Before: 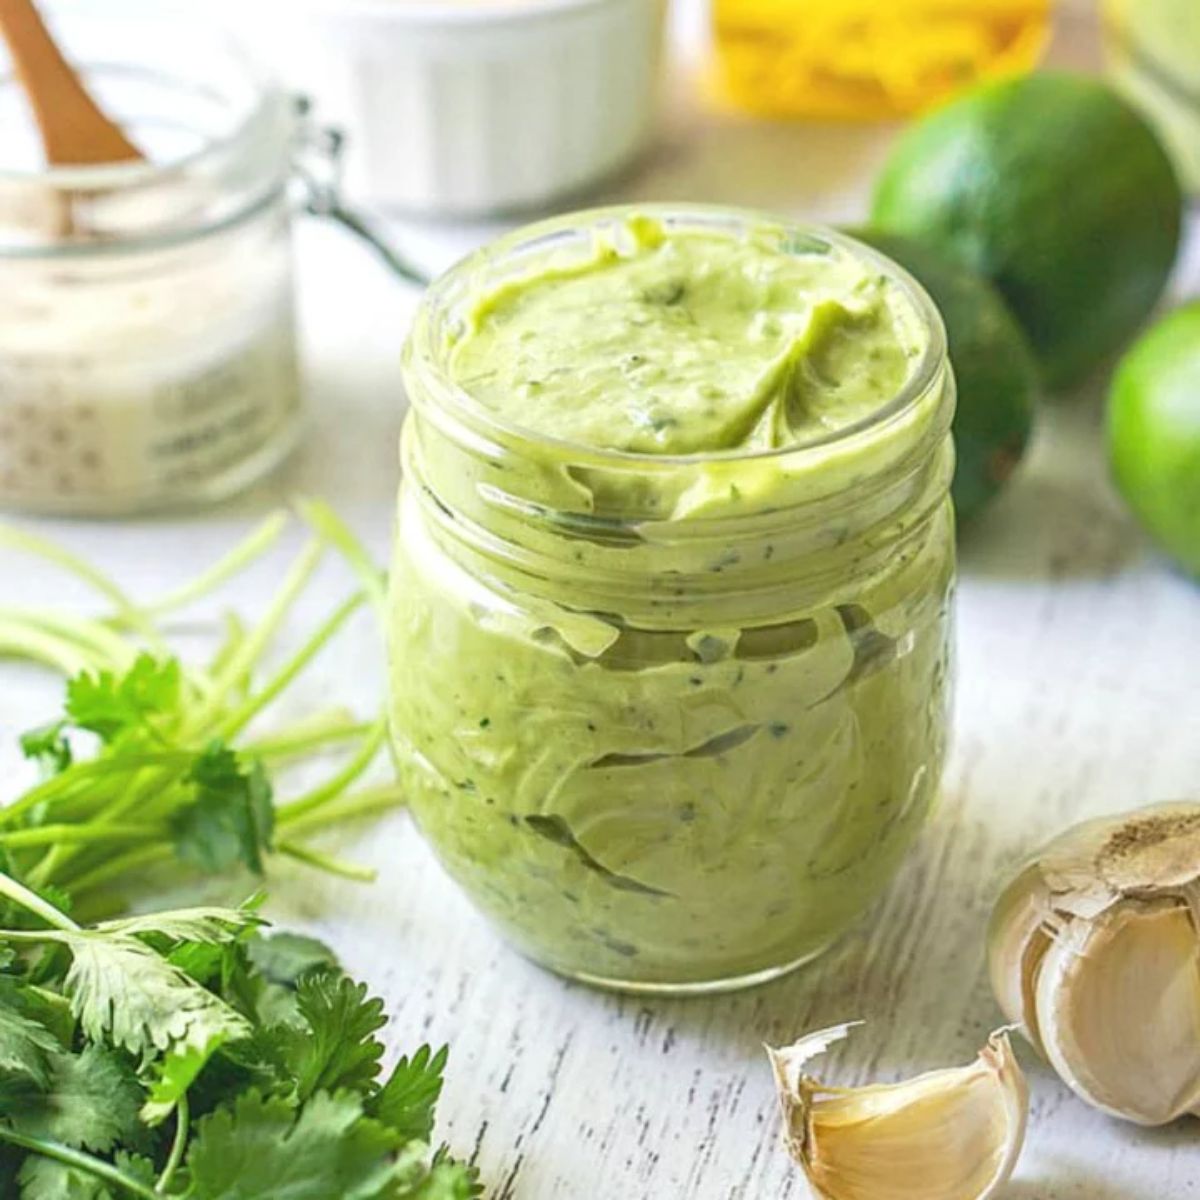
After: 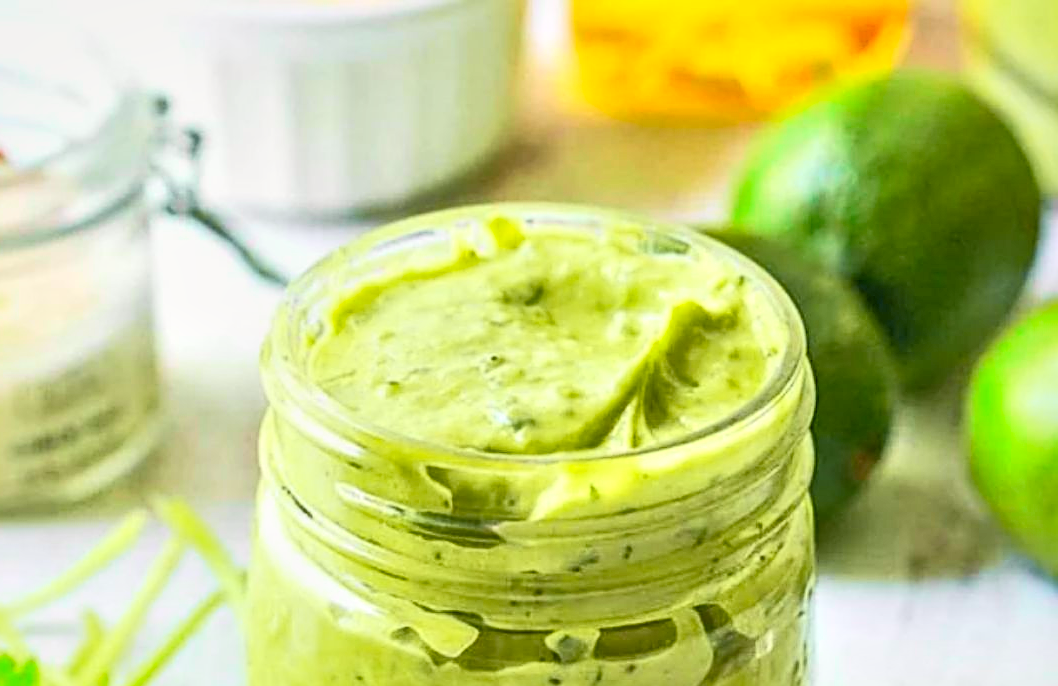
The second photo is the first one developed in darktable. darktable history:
tone curve: curves: ch0 [(0, 0.005) (0.103, 0.097) (0.18, 0.22) (0.4, 0.485) (0.5, 0.612) (0.668, 0.787) (0.823, 0.894) (1, 0.971)]; ch1 [(0, 0) (0.172, 0.123) (0.324, 0.253) (0.396, 0.388) (0.478, 0.461) (0.499, 0.498) (0.522, 0.528) (0.609, 0.686) (0.704, 0.818) (1, 1)]; ch2 [(0, 0) (0.411, 0.424) (0.496, 0.501) (0.515, 0.514) (0.555, 0.585) (0.641, 0.69) (1, 1)], color space Lab, independent channels, preserve colors none
exposure: exposure -0.153 EV, compensate highlight preservation false
haze removal: compatibility mode true, adaptive false
sharpen: on, module defaults
contrast brightness saturation: saturation 0.13
local contrast: mode bilateral grid, contrast 20, coarseness 50, detail 171%, midtone range 0.2
crop and rotate: left 11.812%, bottom 42.776%
